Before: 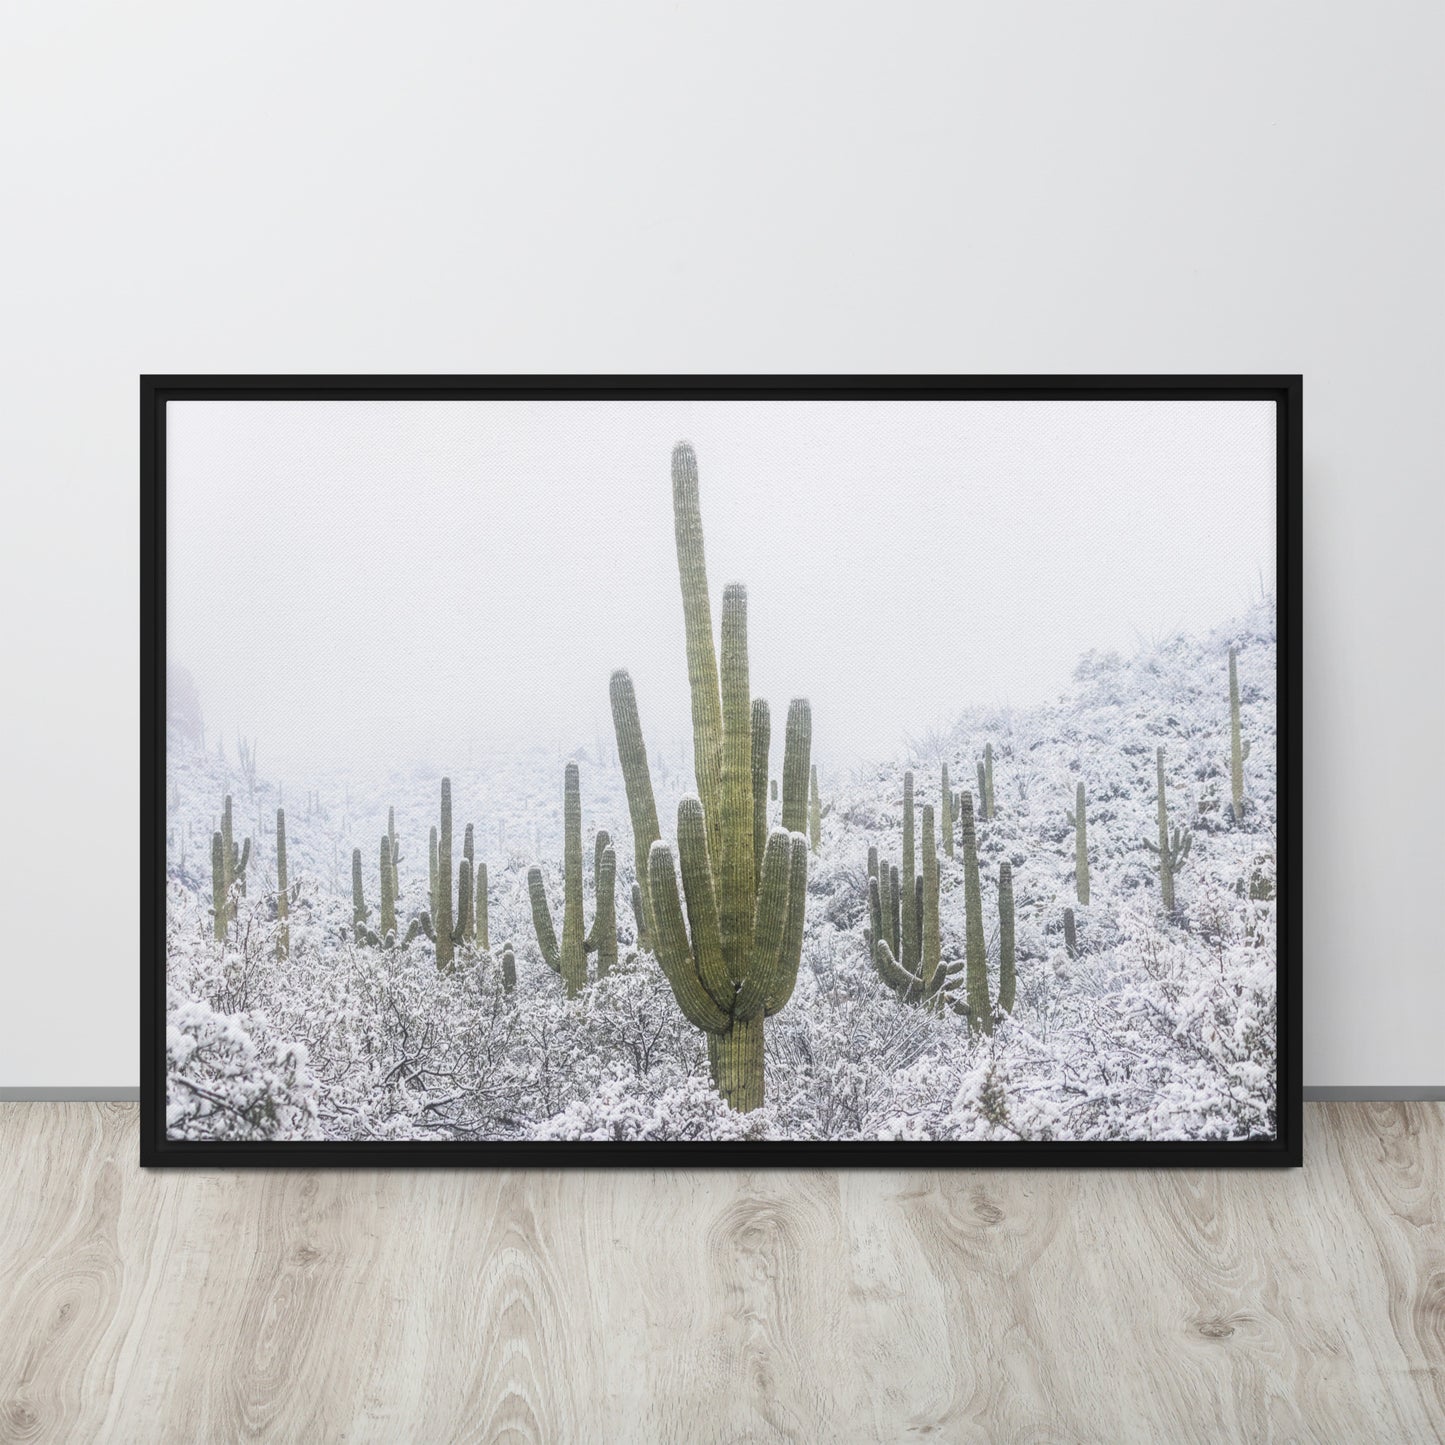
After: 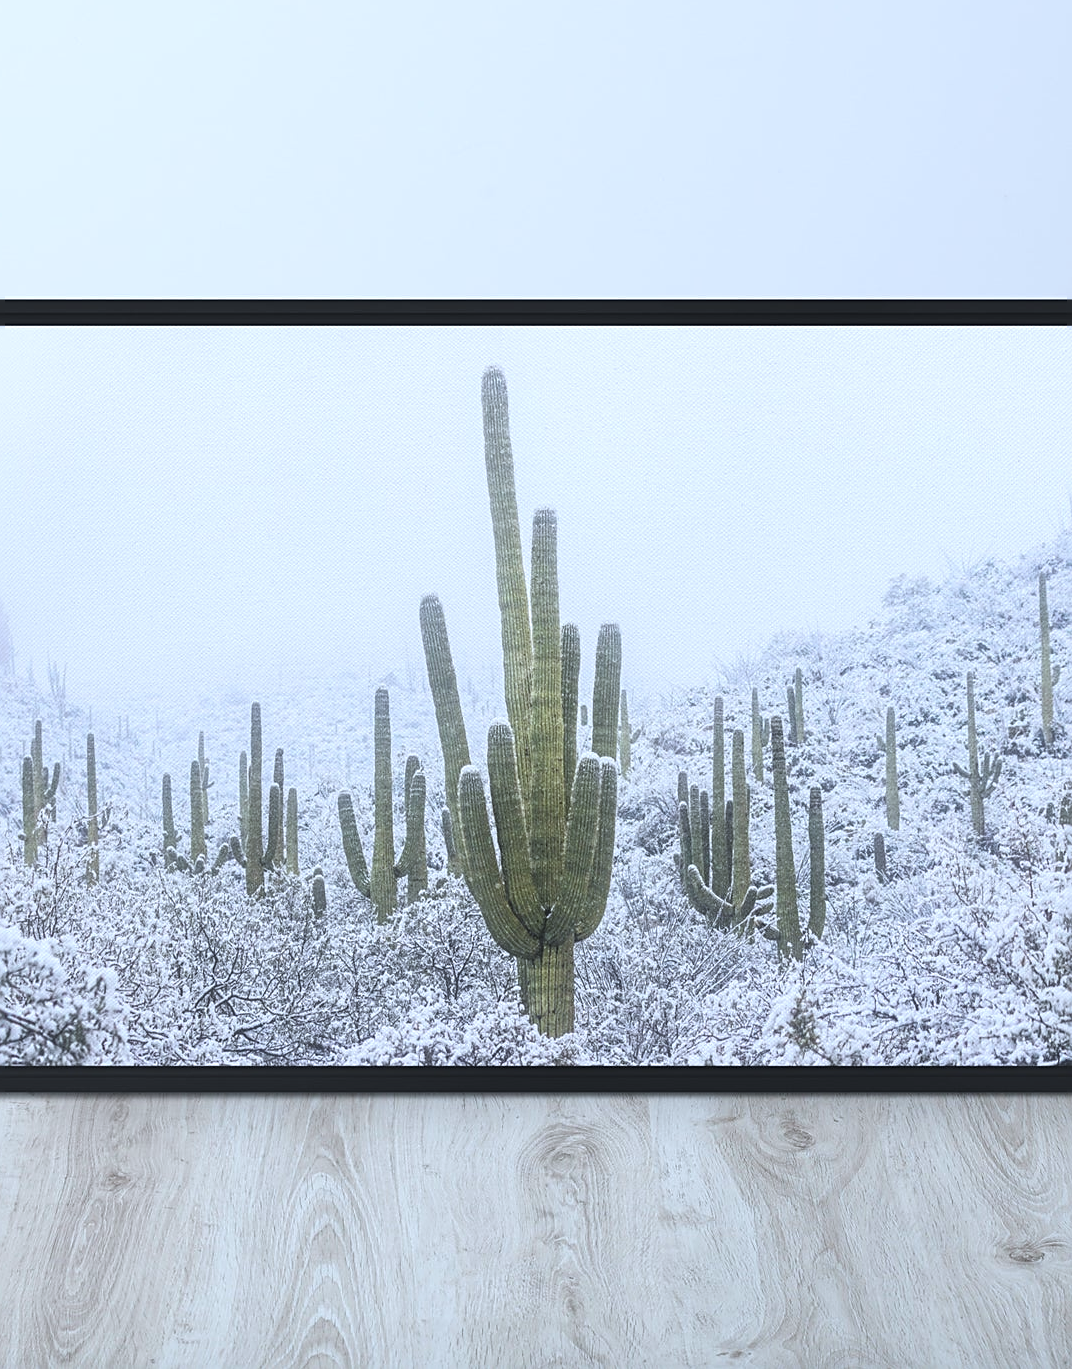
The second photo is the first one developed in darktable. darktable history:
color calibration: x 0.372, y 0.386, temperature 4283.97 K
exposure: black level correction -0.008, exposure 0.067 EV, compensate highlight preservation false
crop and rotate: left 13.15%, top 5.251%, right 12.609%
sharpen: on, module defaults
